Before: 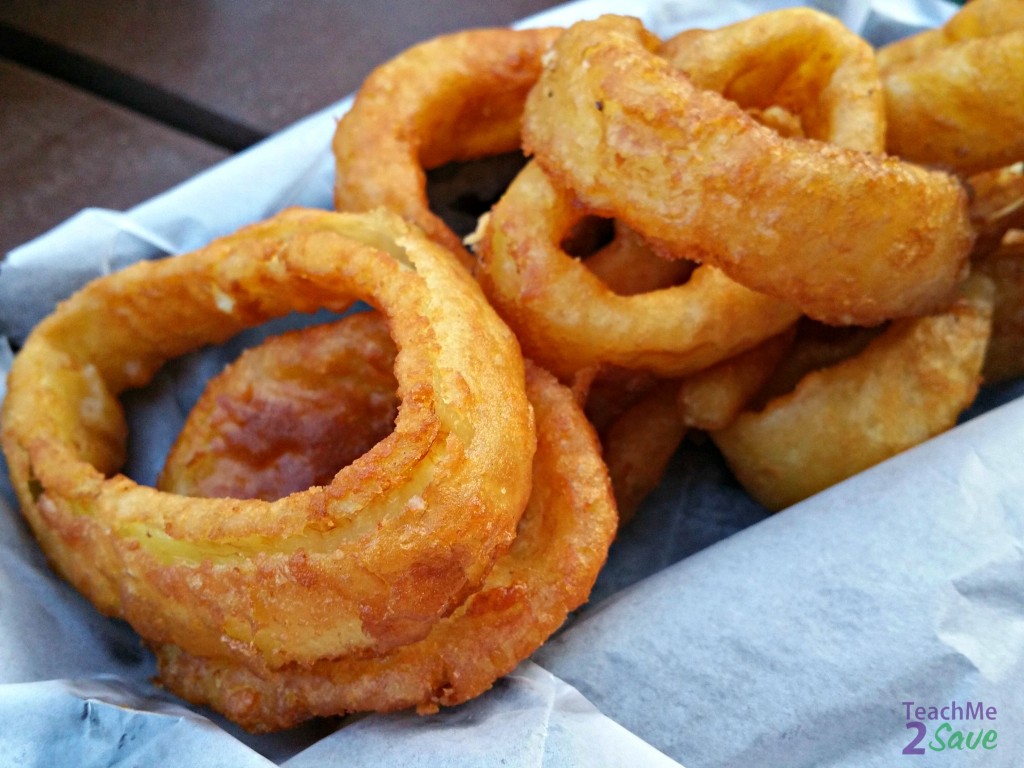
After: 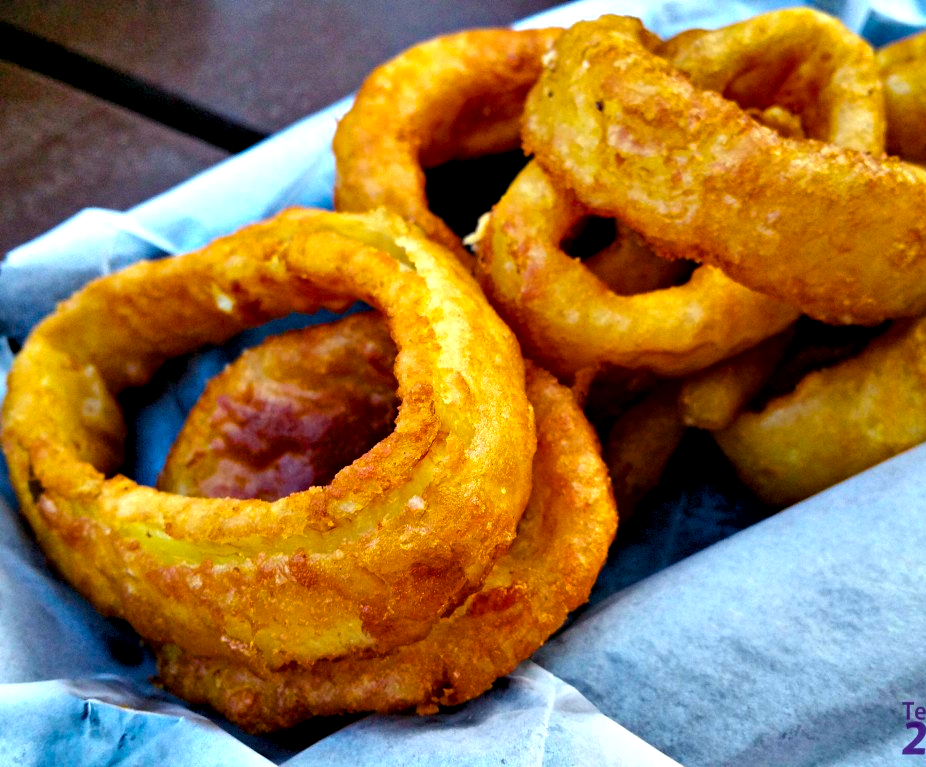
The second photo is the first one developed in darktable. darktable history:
shadows and highlights: soften with gaussian
color balance rgb: shadows lift › chroma 1.898%, shadows lift › hue 261.65°, linear chroma grading › global chroma 2.01%, linear chroma grading › mid-tones -1.303%, perceptual saturation grading › global saturation 30.923%, global vibrance 20%
crop: right 9.473%, bottom 0.034%
contrast equalizer: octaves 7, y [[0.6 ×6], [0.55 ×6], [0 ×6], [0 ×6], [0 ×6]]
